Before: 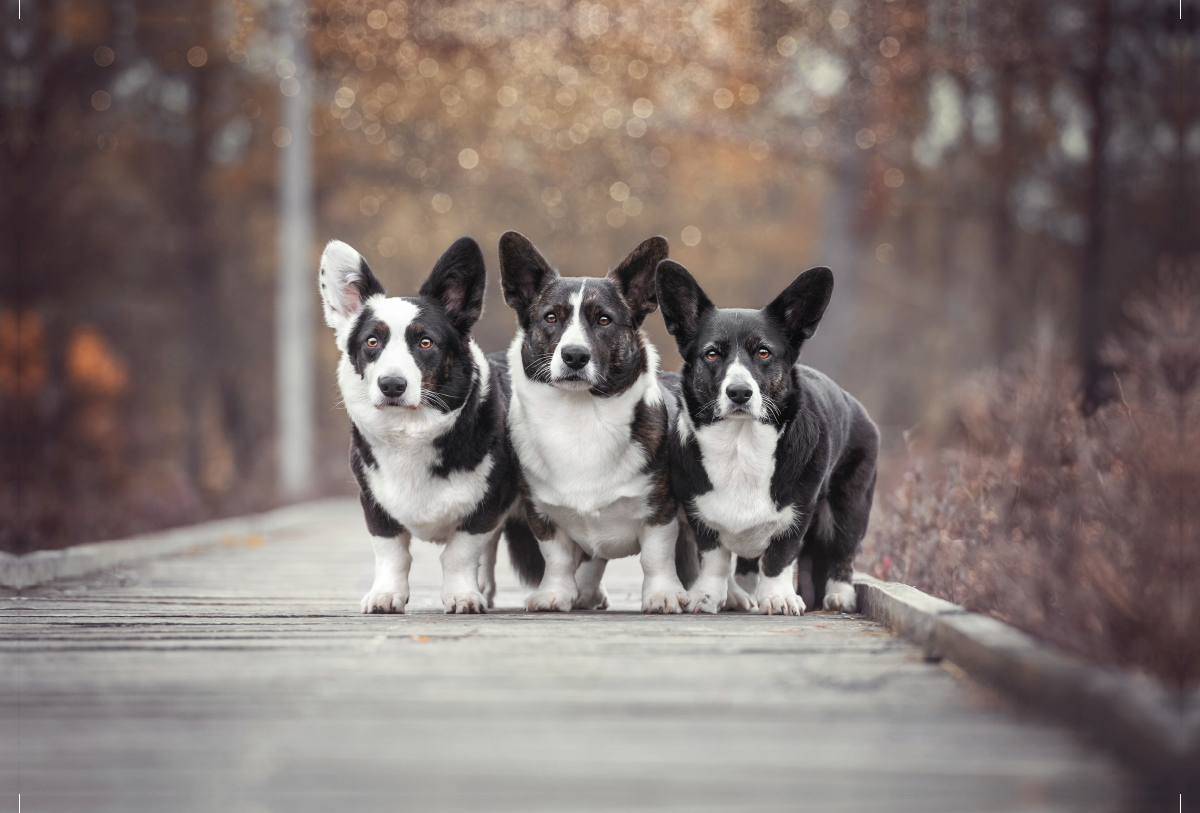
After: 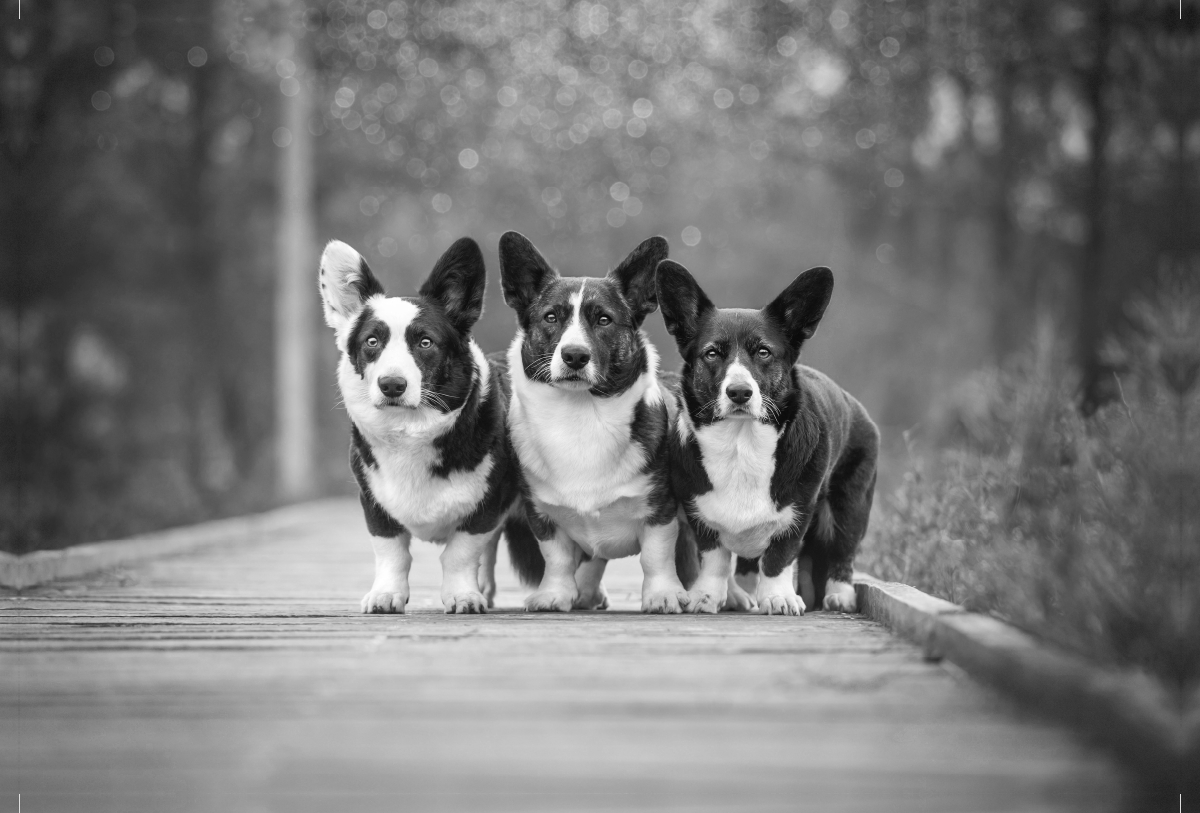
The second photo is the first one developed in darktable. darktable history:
color zones: curves: ch0 [(0, 0.613) (0.01, 0.613) (0.245, 0.448) (0.498, 0.529) (0.642, 0.665) (0.879, 0.777) (0.99, 0.613)]; ch1 [(0, 0) (0.143, 0) (0.286, 0) (0.429, 0) (0.571, 0) (0.714, 0) (0.857, 0)]
vignetting: fall-off start 97.92%, fall-off radius 100.17%, width/height ratio 1.427, dithering 8-bit output
